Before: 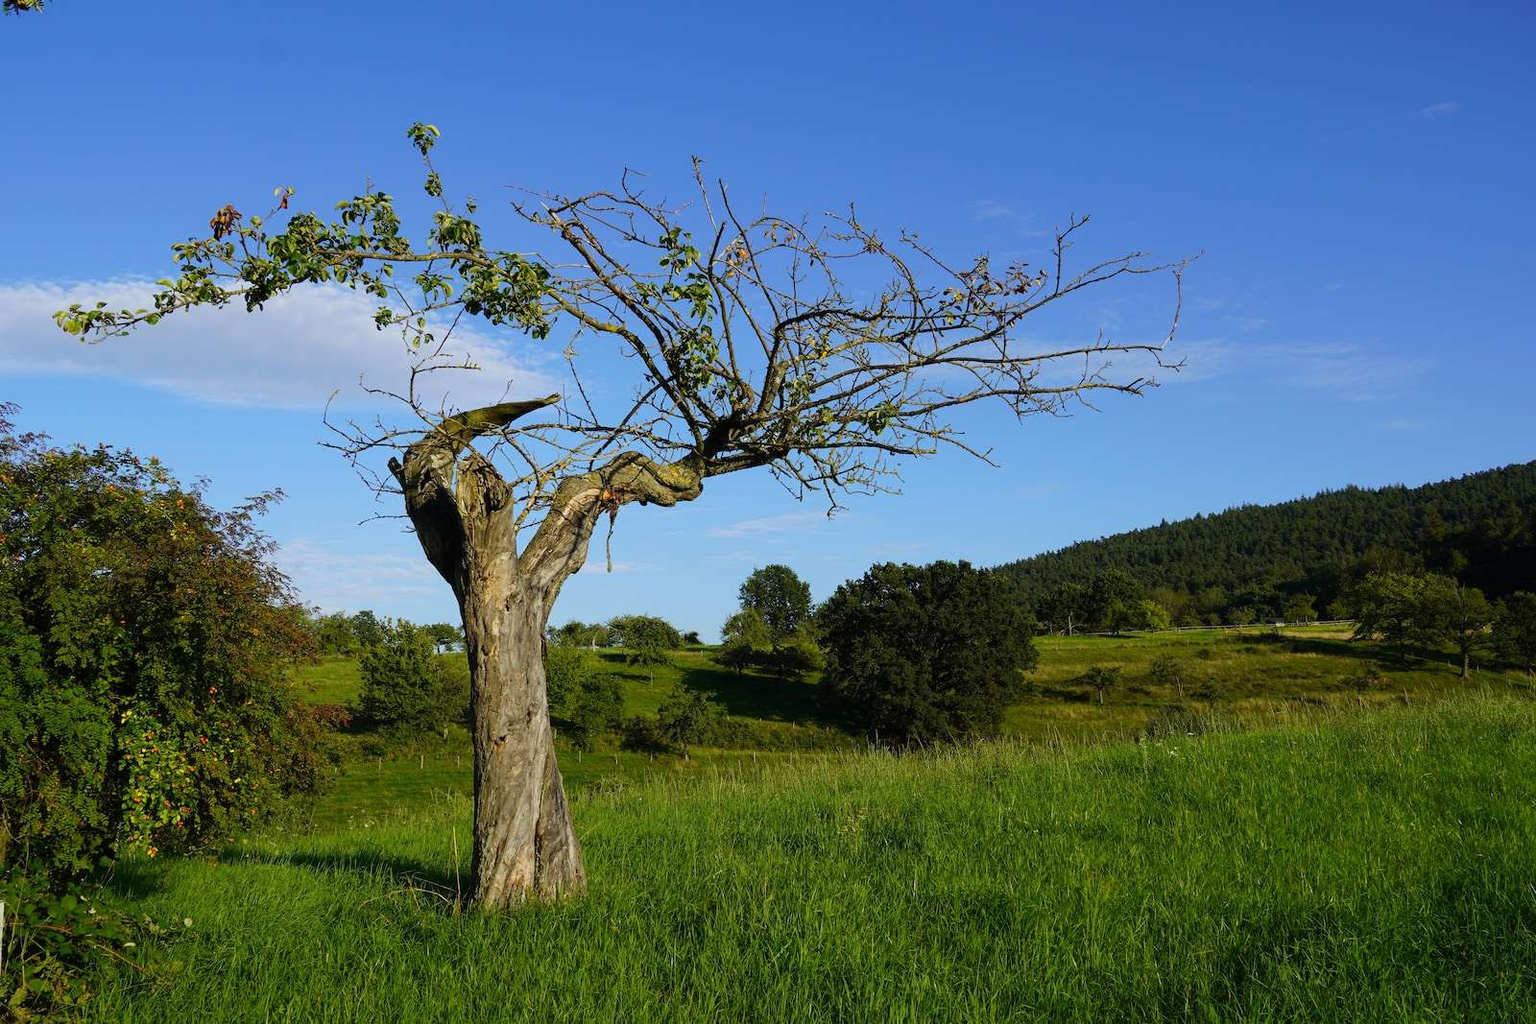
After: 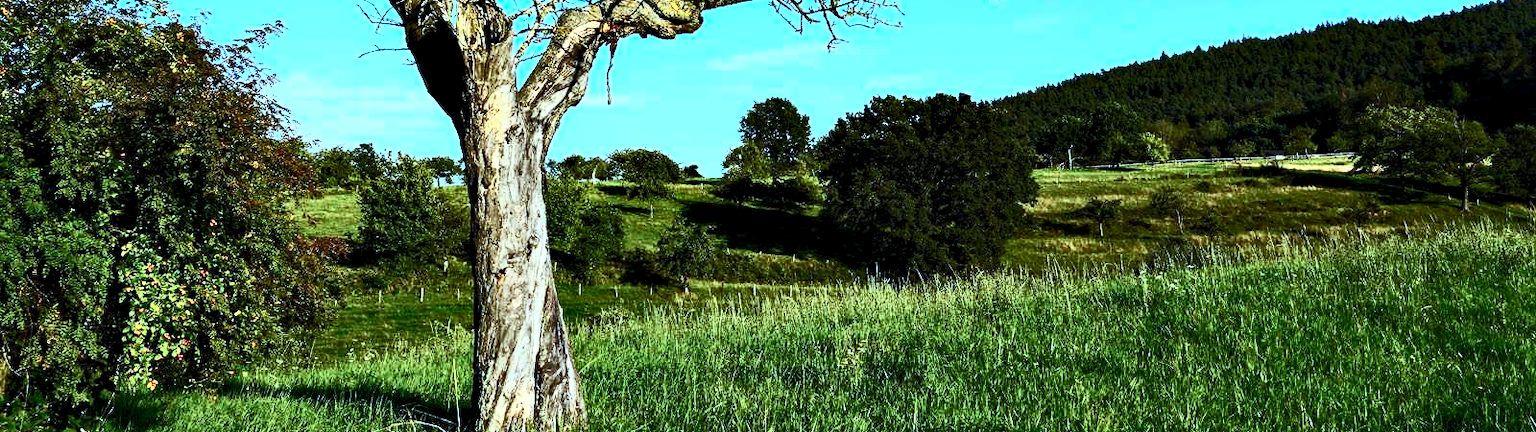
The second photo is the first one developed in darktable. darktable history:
levels: levels [0, 0.492, 0.984]
crop: top 45.674%, bottom 12.12%
contrast brightness saturation: contrast 0.606, brightness 0.327, saturation 0.146
contrast equalizer: octaves 7, y [[0.6 ×6], [0.55 ×6], [0 ×6], [0 ×6], [0 ×6]]
color correction: highlights a* -10.68, highlights b* -19.65
